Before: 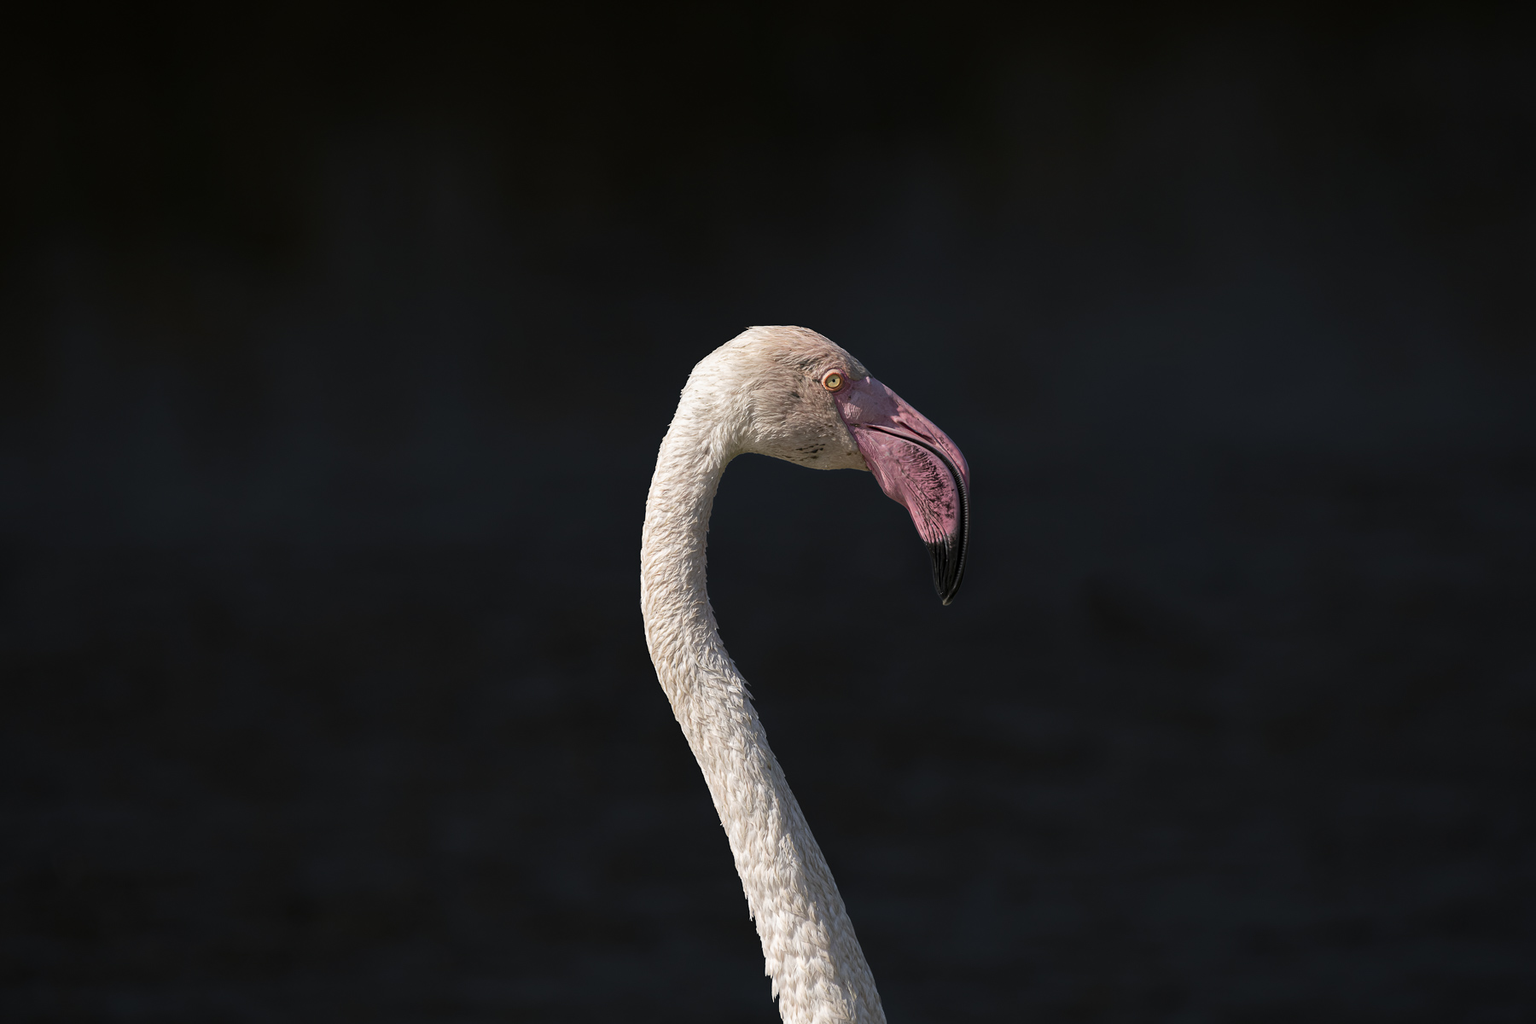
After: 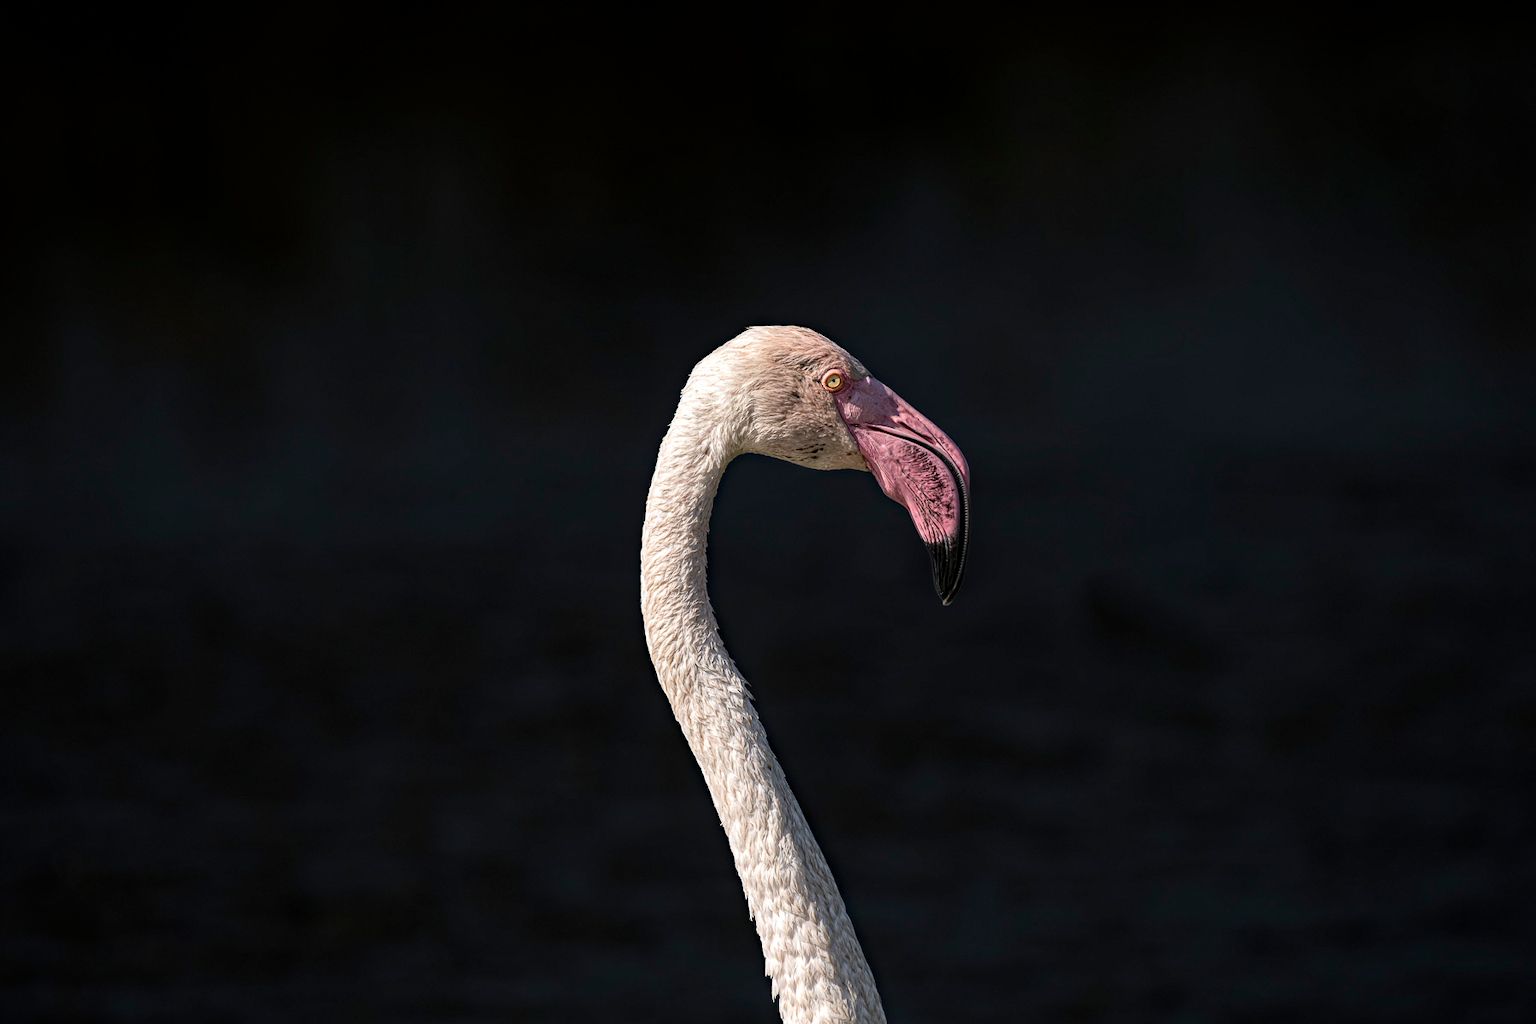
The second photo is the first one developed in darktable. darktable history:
local contrast: highlights 99%, shadows 86%, detail 160%, midtone range 0.2
haze removal: compatibility mode true, adaptive false
contrast brightness saturation: contrast 0.15, brightness 0.05
